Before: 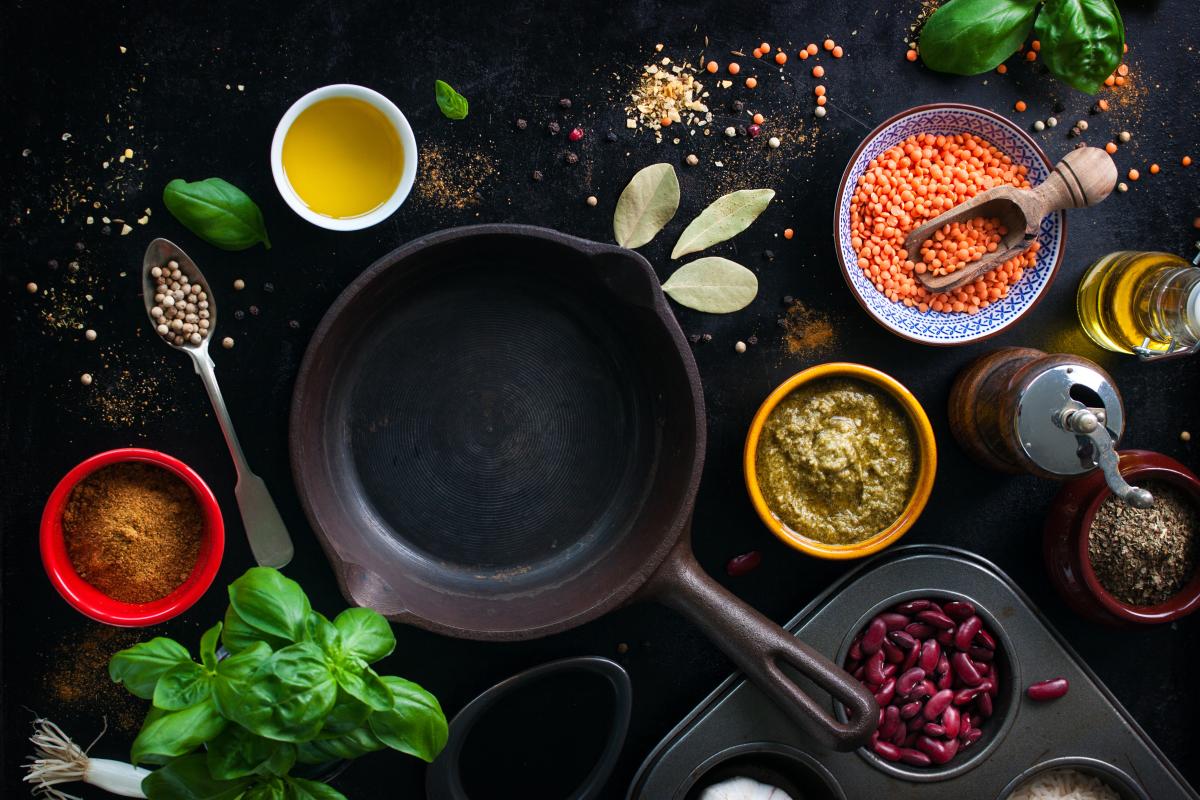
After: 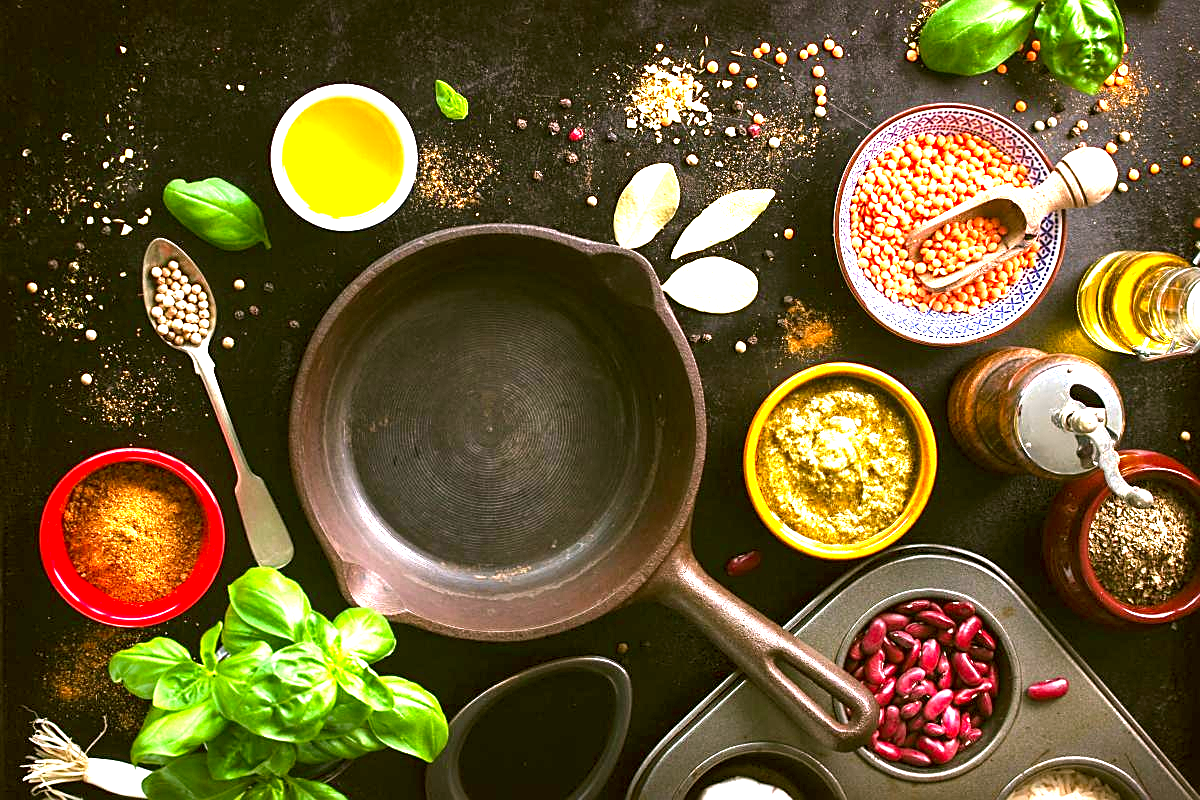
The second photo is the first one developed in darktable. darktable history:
exposure: black level correction 0, exposure 2.327 EV, compensate exposure bias true, compensate highlight preservation false
sharpen: on, module defaults
color correction: highlights a* 8.98, highlights b* 15.09, shadows a* -0.49, shadows b* 26.52
